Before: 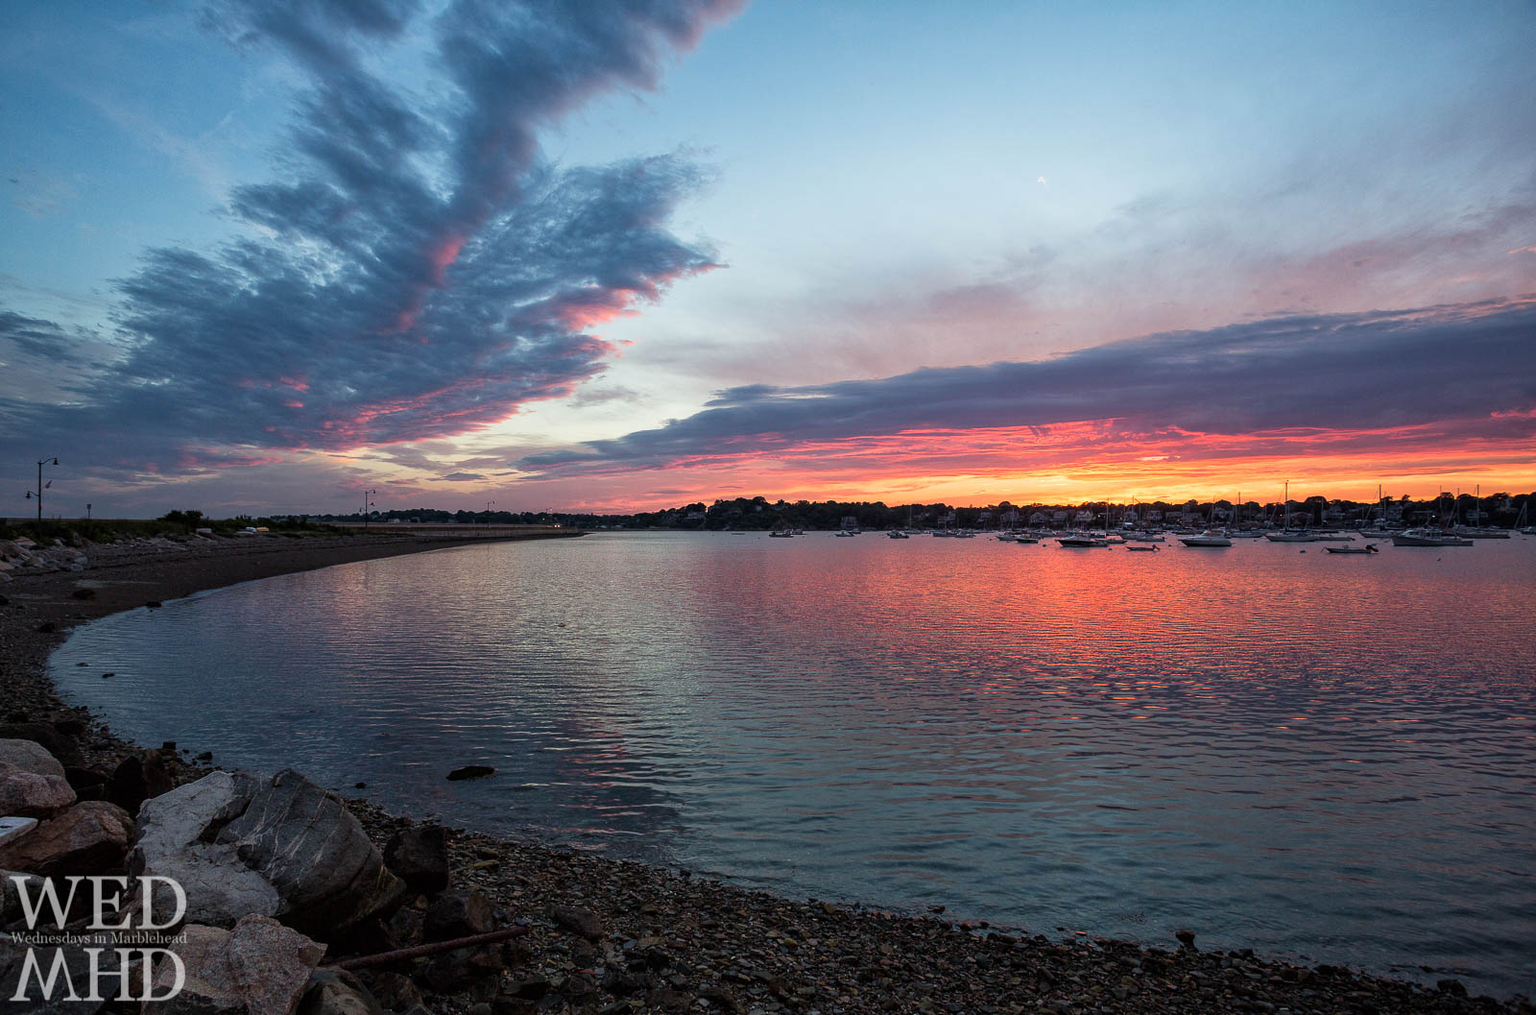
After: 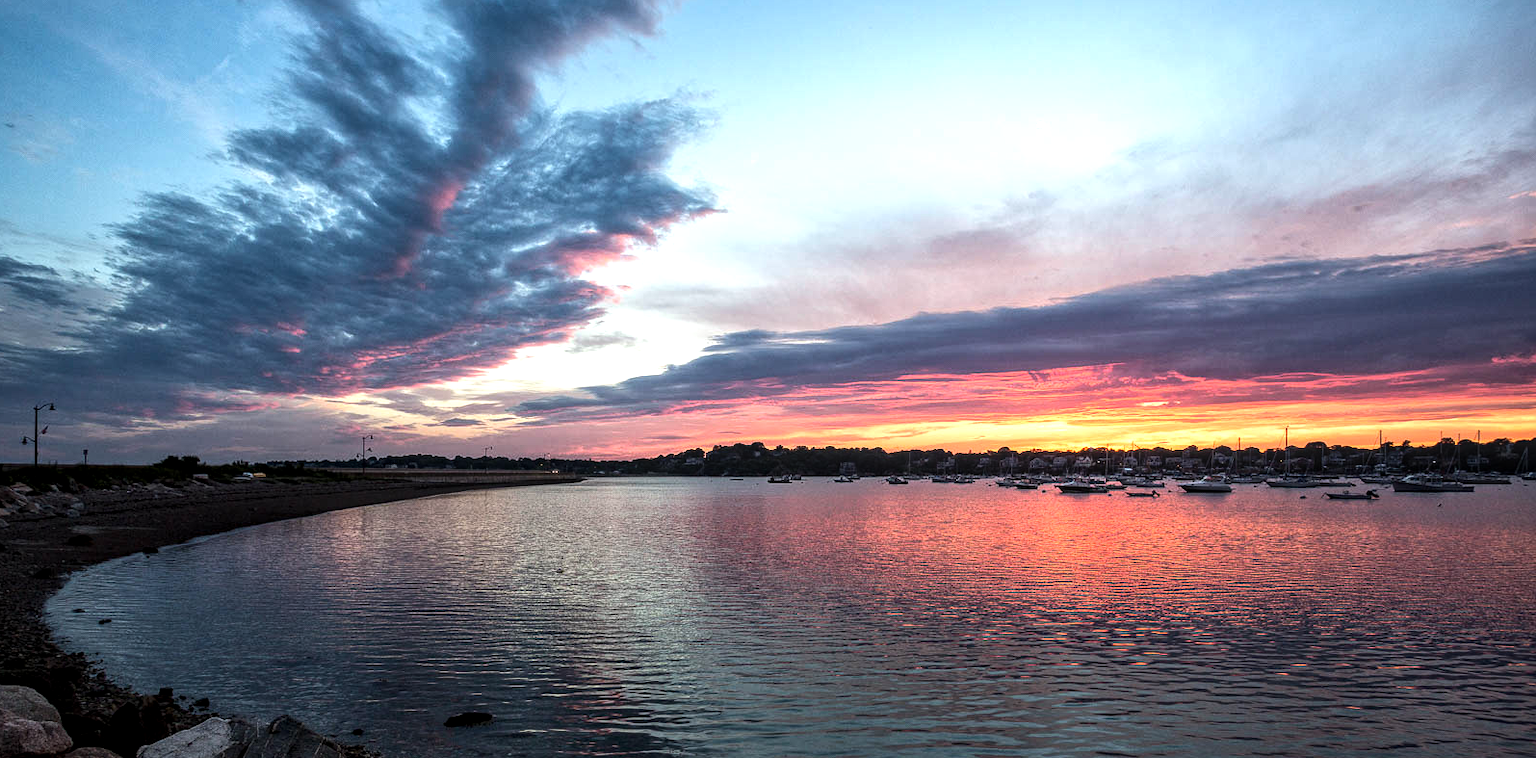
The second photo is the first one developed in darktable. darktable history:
crop: left 0.264%, top 5.508%, bottom 19.892%
local contrast: on, module defaults
tone equalizer: -8 EV -0.713 EV, -7 EV -0.682 EV, -6 EV -0.62 EV, -5 EV -0.379 EV, -3 EV 0.365 EV, -2 EV 0.6 EV, -1 EV 0.68 EV, +0 EV 0.733 EV, edges refinement/feathering 500, mask exposure compensation -1.57 EV, preserve details no
